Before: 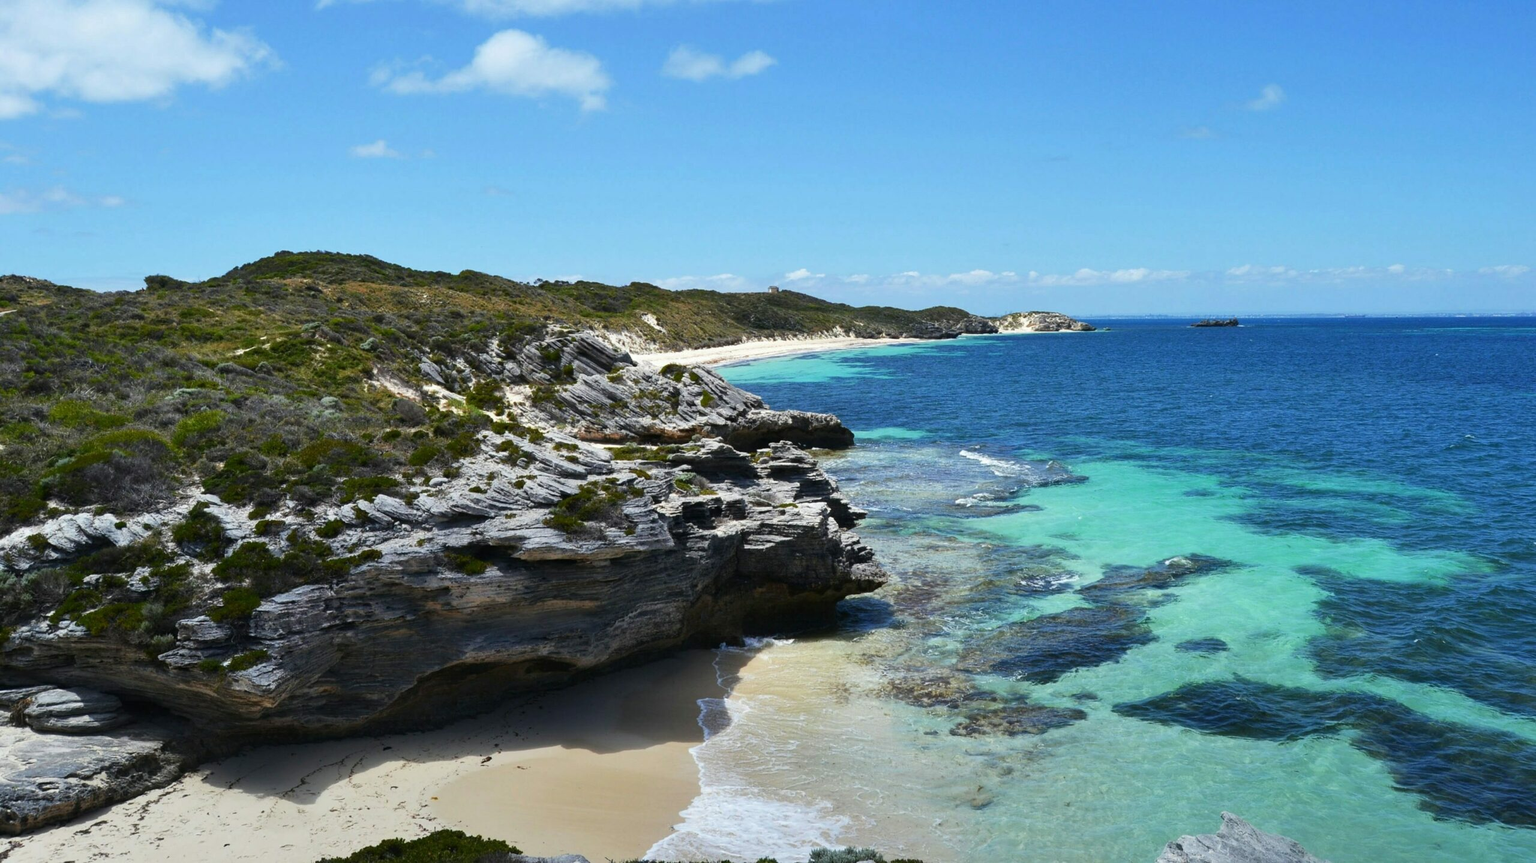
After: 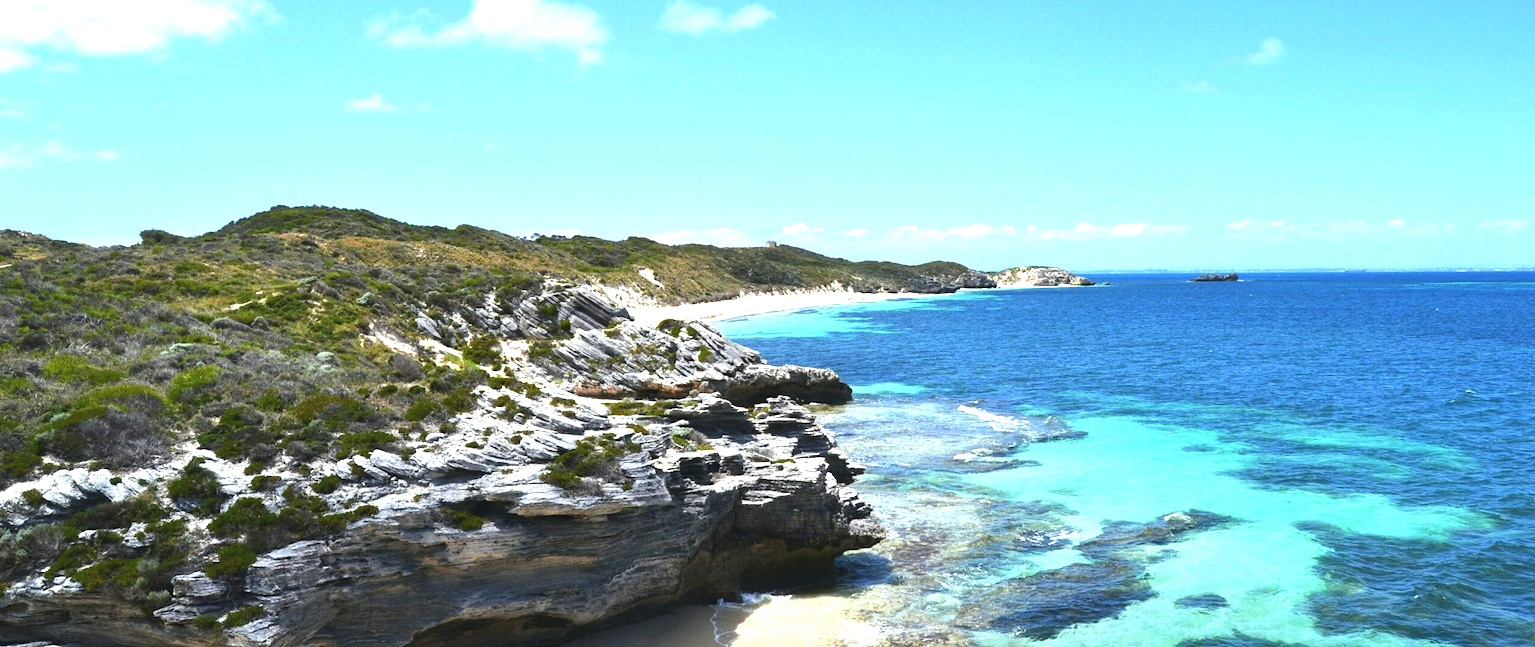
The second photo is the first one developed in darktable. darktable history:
exposure: black level correction -0.002, exposure 1.115 EV, compensate highlight preservation false
crop: left 0.387%, top 5.469%, bottom 19.809%
